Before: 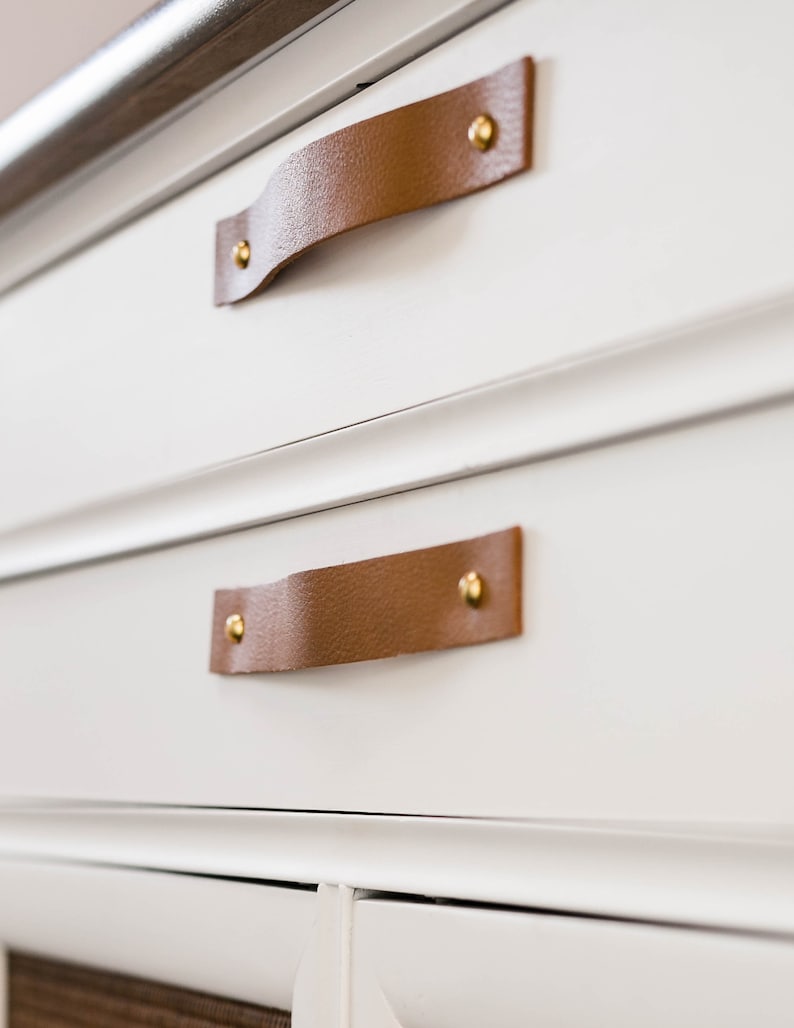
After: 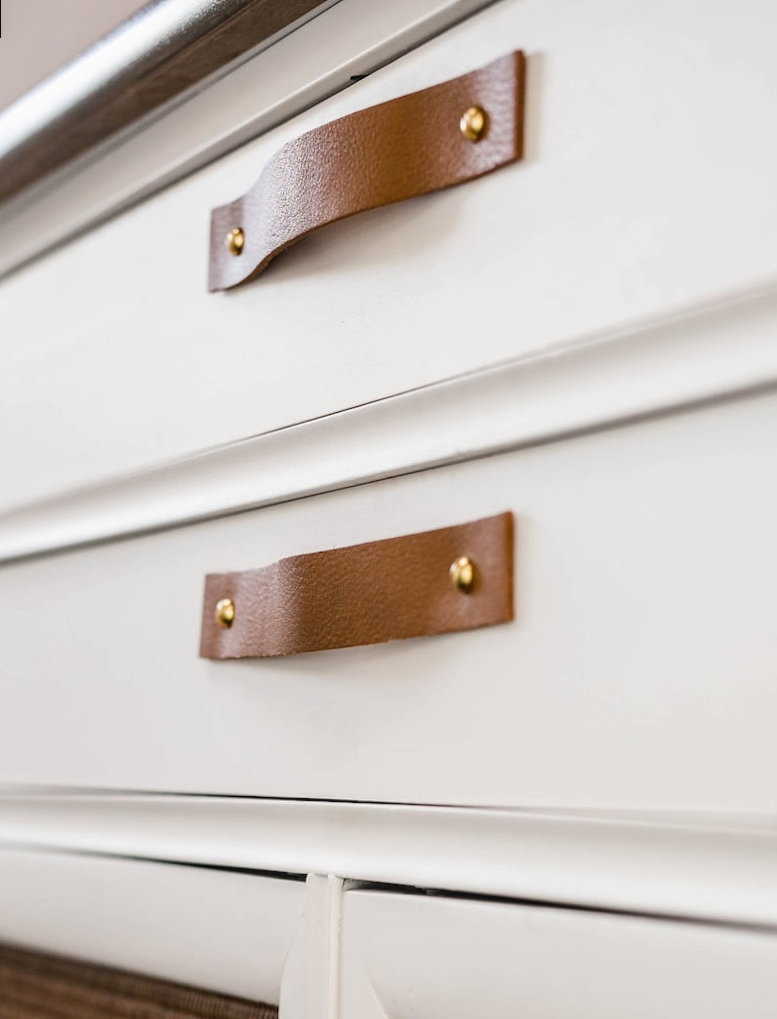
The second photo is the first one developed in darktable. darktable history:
local contrast: on, module defaults
rotate and perspective: rotation 0.226°, lens shift (vertical) -0.042, crop left 0.023, crop right 0.982, crop top 0.006, crop bottom 0.994
